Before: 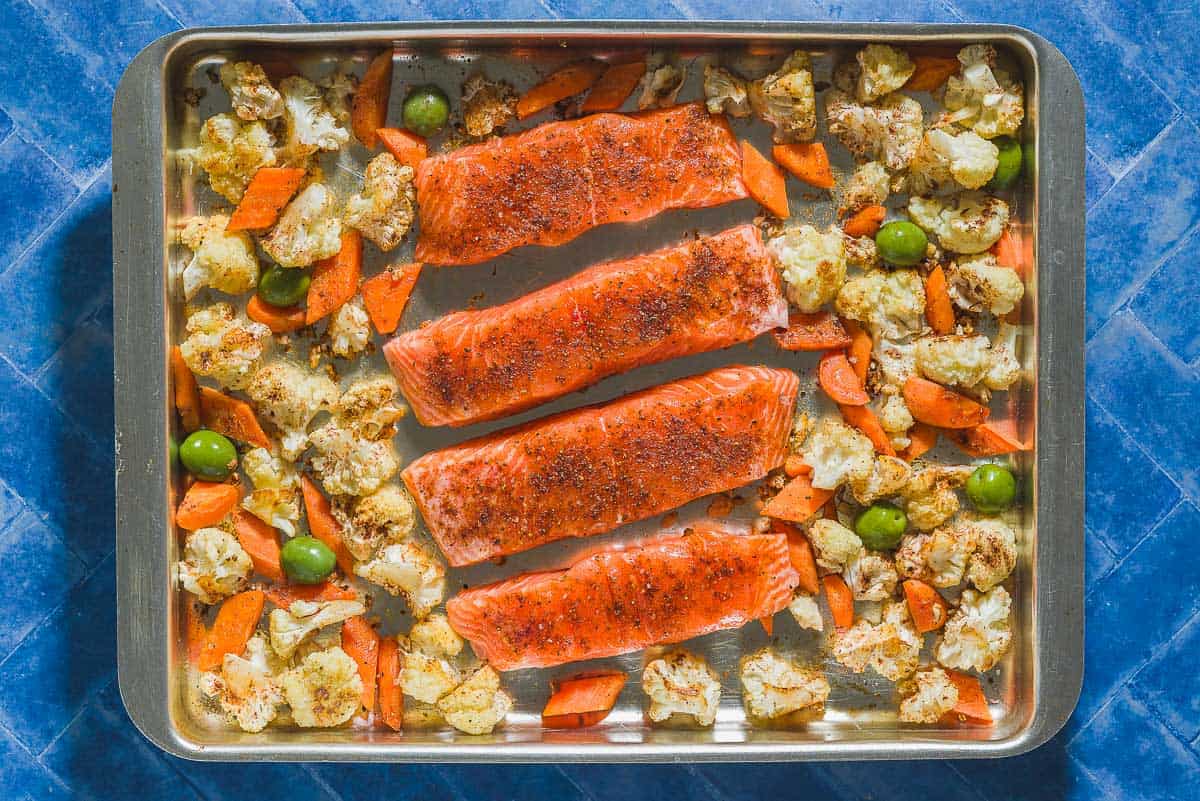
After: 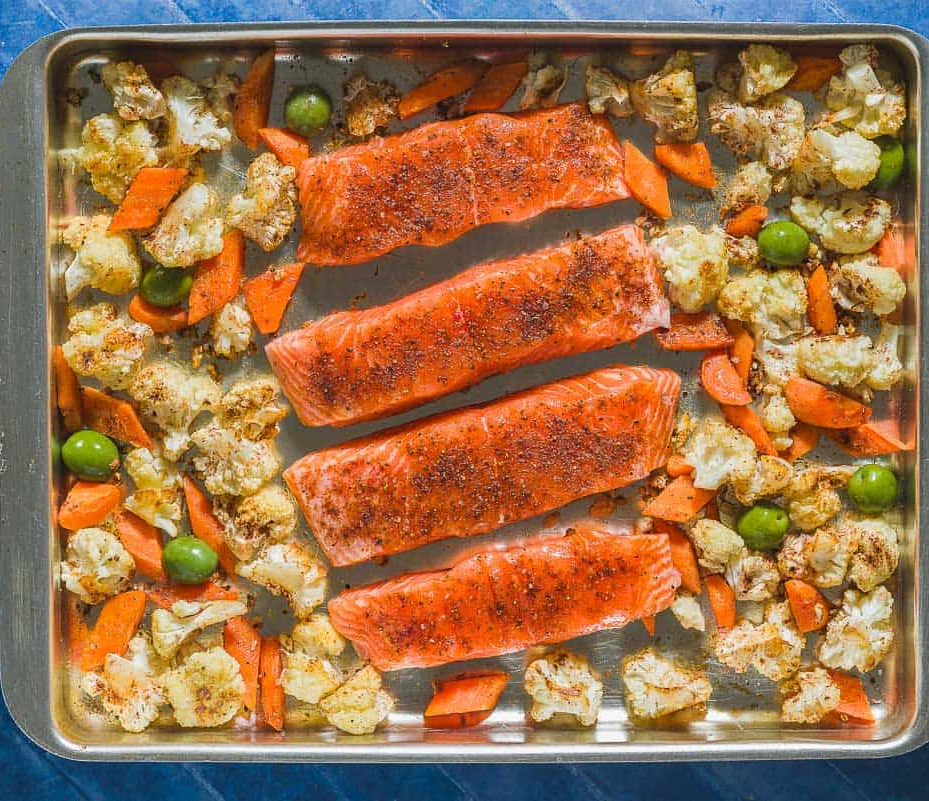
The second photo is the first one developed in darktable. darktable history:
crop: left 9.894%, right 12.678%
